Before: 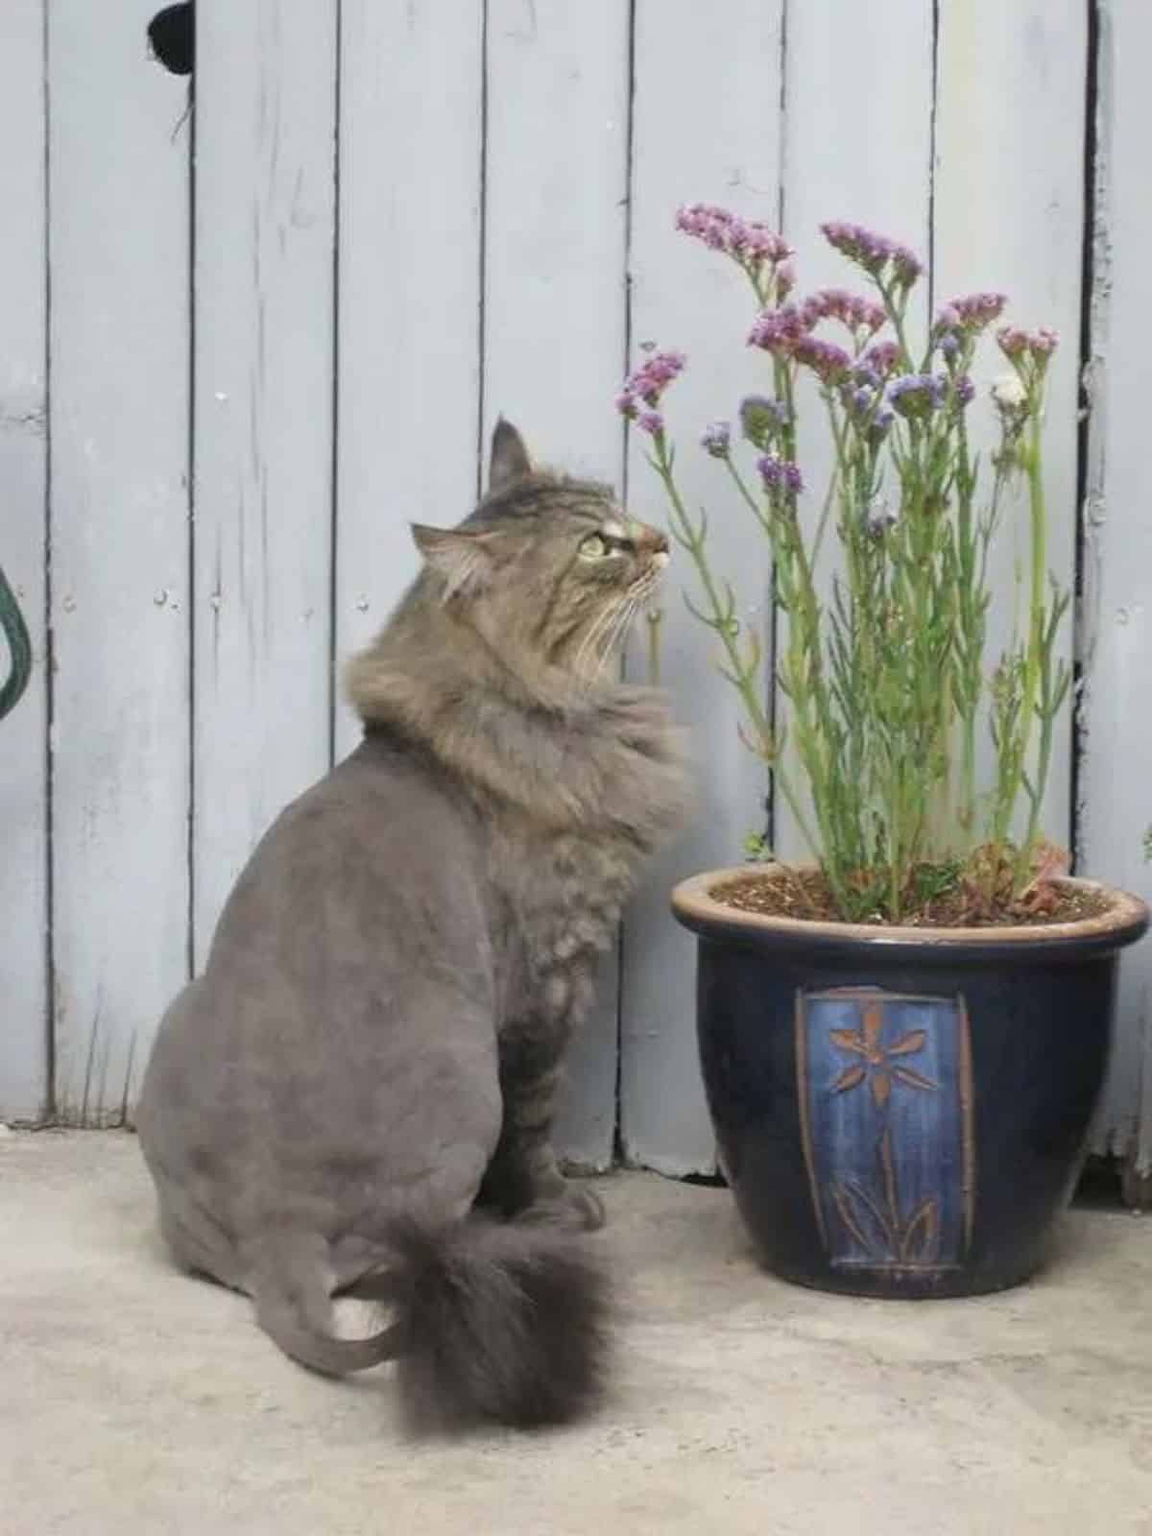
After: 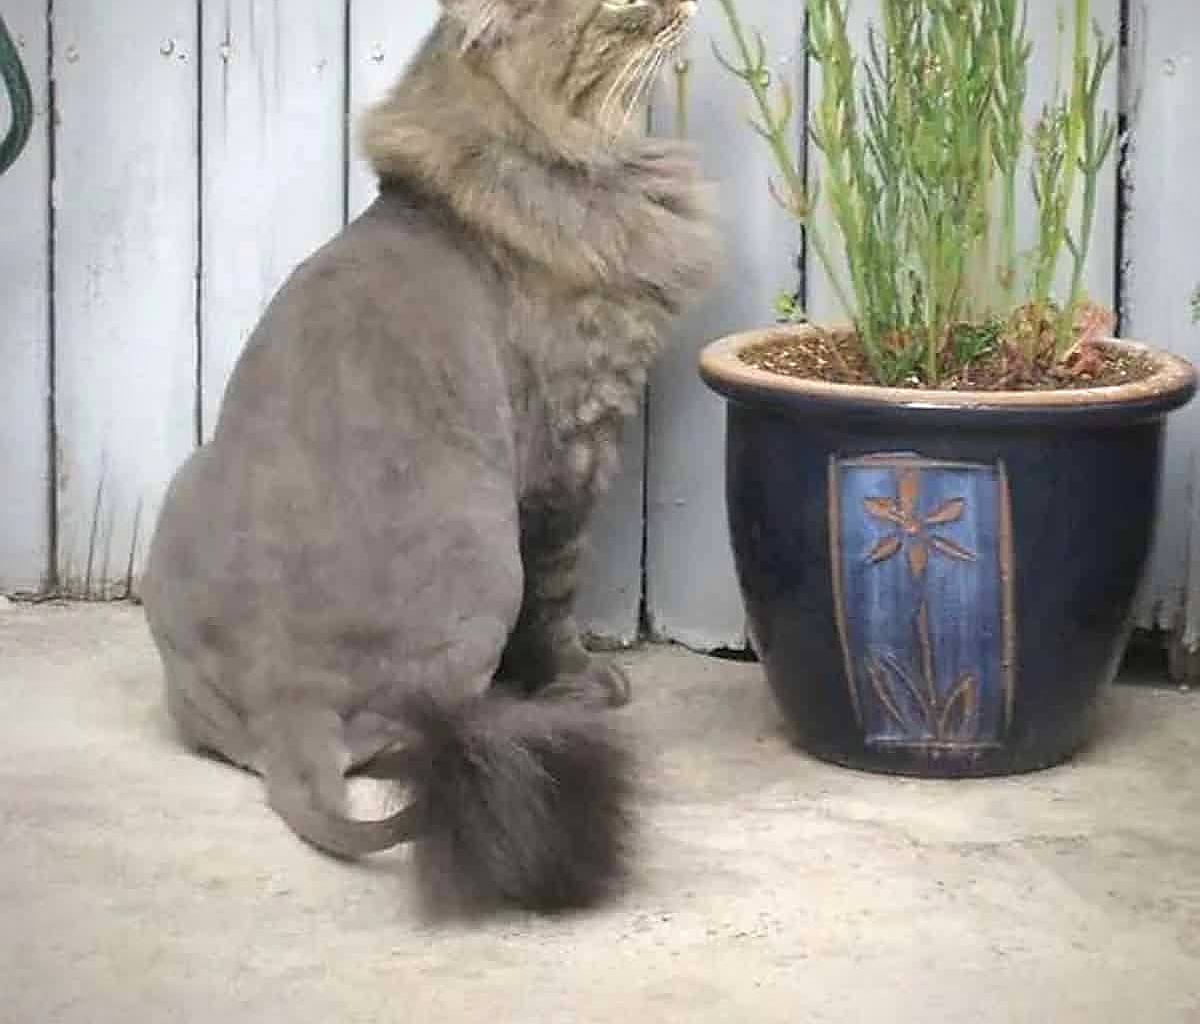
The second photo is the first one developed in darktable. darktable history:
sharpen: radius 1.409, amount 1.261, threshold 0.728
vignetting: fall-off radius 60.82%, saturation -0.021, center (0.035, -0.097)
crop and rotate: top 35.966%
exposure: exposure 0.496 EV, compensate highlight preservation false
